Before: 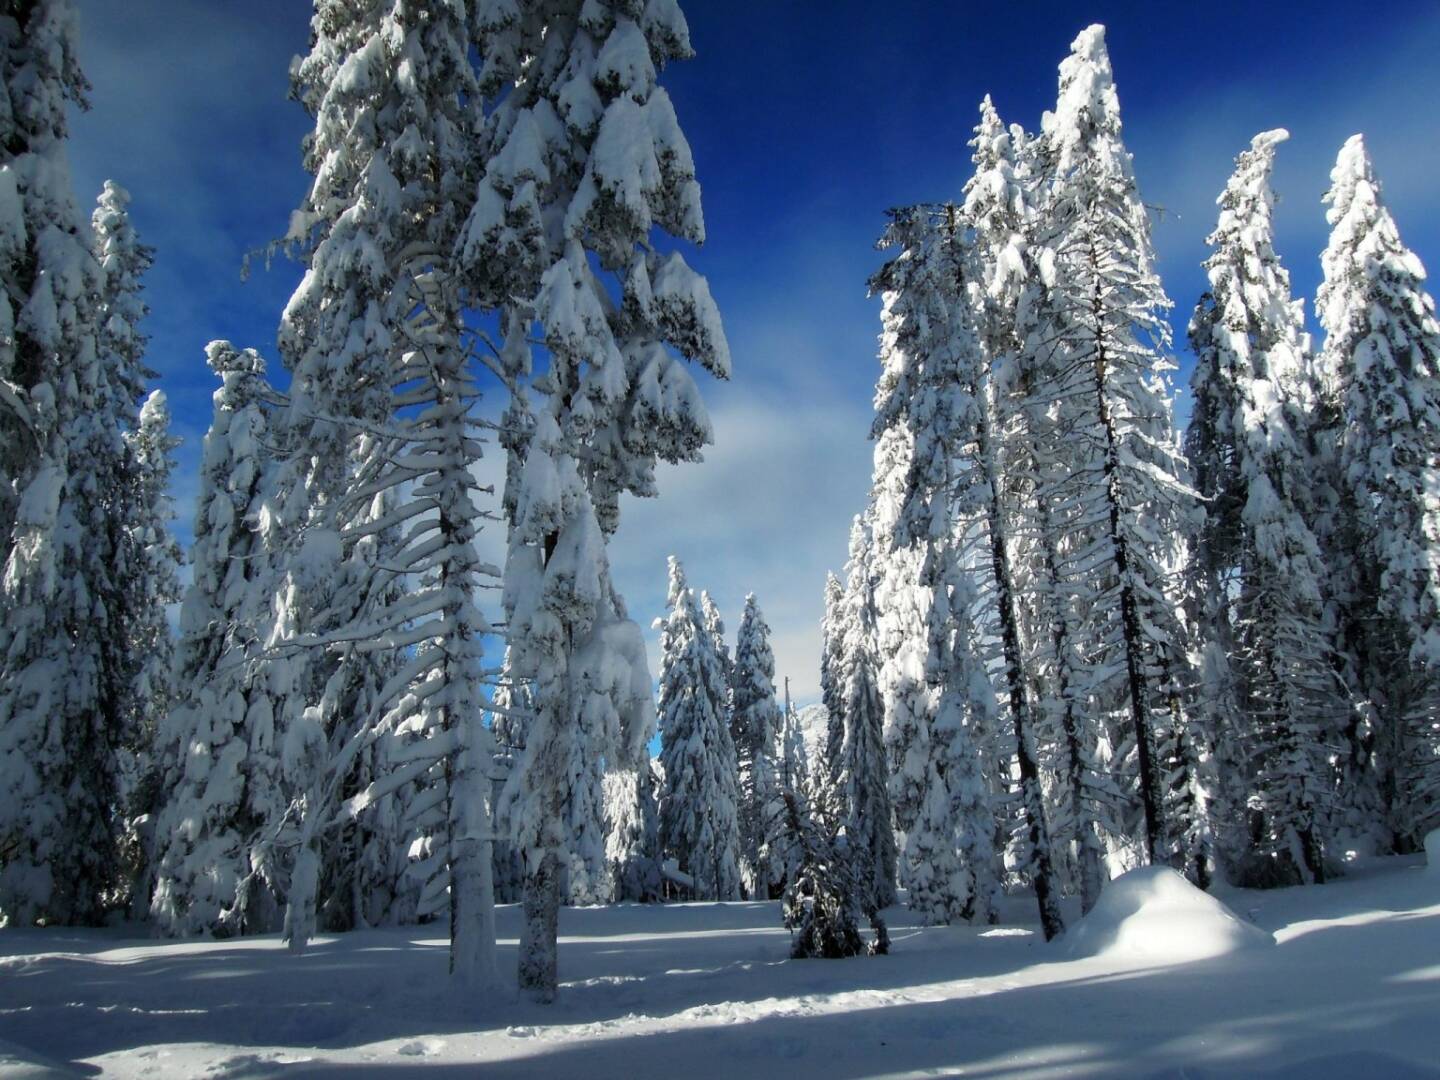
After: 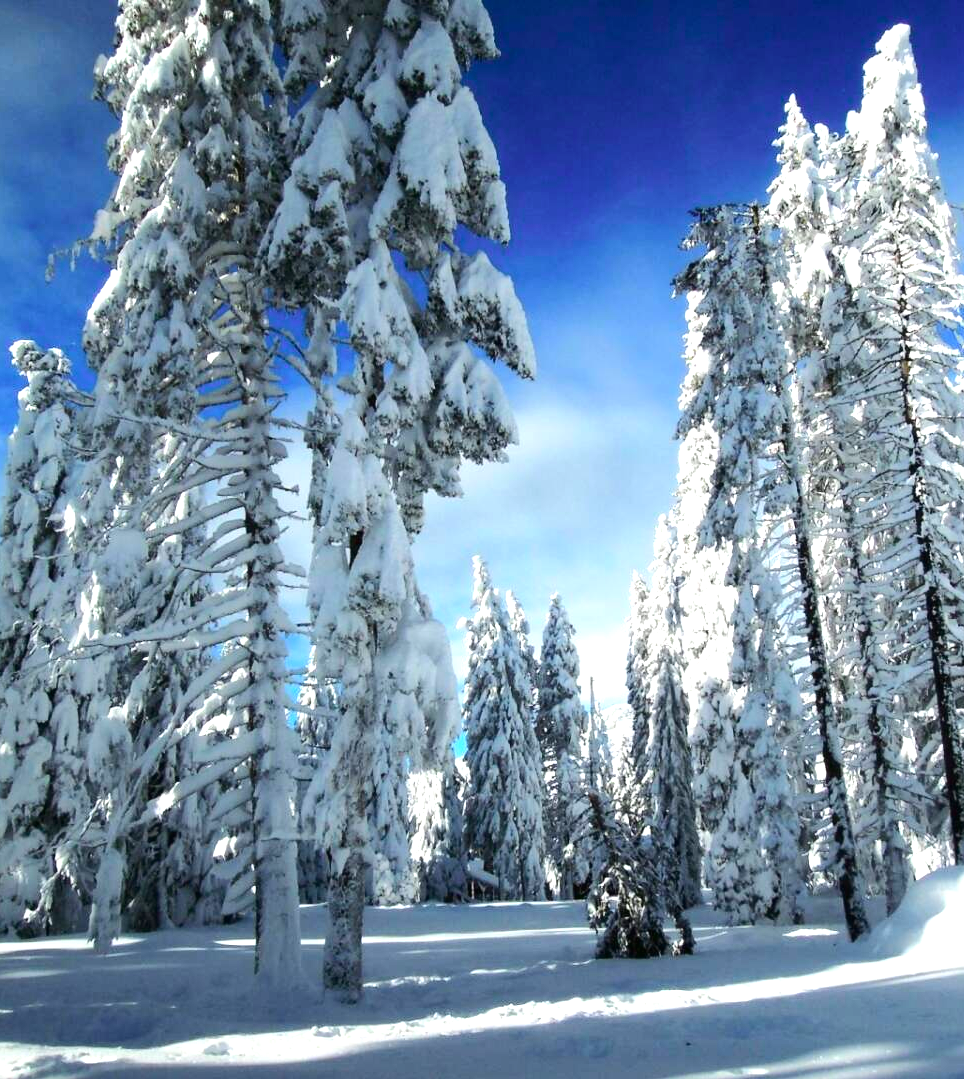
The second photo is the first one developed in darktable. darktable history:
crop and rotate: left 13.596%, right 19.443%
tone curve: curves: ch0 [(0, 0.01) (0.037, 0.032) (0.131, 0.108) (0.275, 0.256) (0.483, 0.512) (0.61, 0.665) (0.696, 0.742) (0.792, 0.819) (0.911, 0.925) (0.997, 0.995)]; ch1 [(0, 0) (0.308, 0.29) (0.425, 0.411) (0.492, 0.488) (0.505, 0.503) (0.527, 0.531) (0.568, 0.594) (0.683, 0.702) (0.746, 0.77) (1, 1)]; ch2 [(0, 0) (0.246, 0.233) (0.36, 0.352) (0.415, 0.415) (0.485, 0.487) (0.502, 0.504) (0.525, 0.523) (0.539, 0.553) (0.587, 0.594) (0.636, 0.652) (0.711, 0.729) (0.845, 0.855) (0.998, 0.977)], color space Lab, independent channels, preserve colors none
exposure: exposure 0.947 EV, compensate exposure bias true, compensate highlight preservation false
